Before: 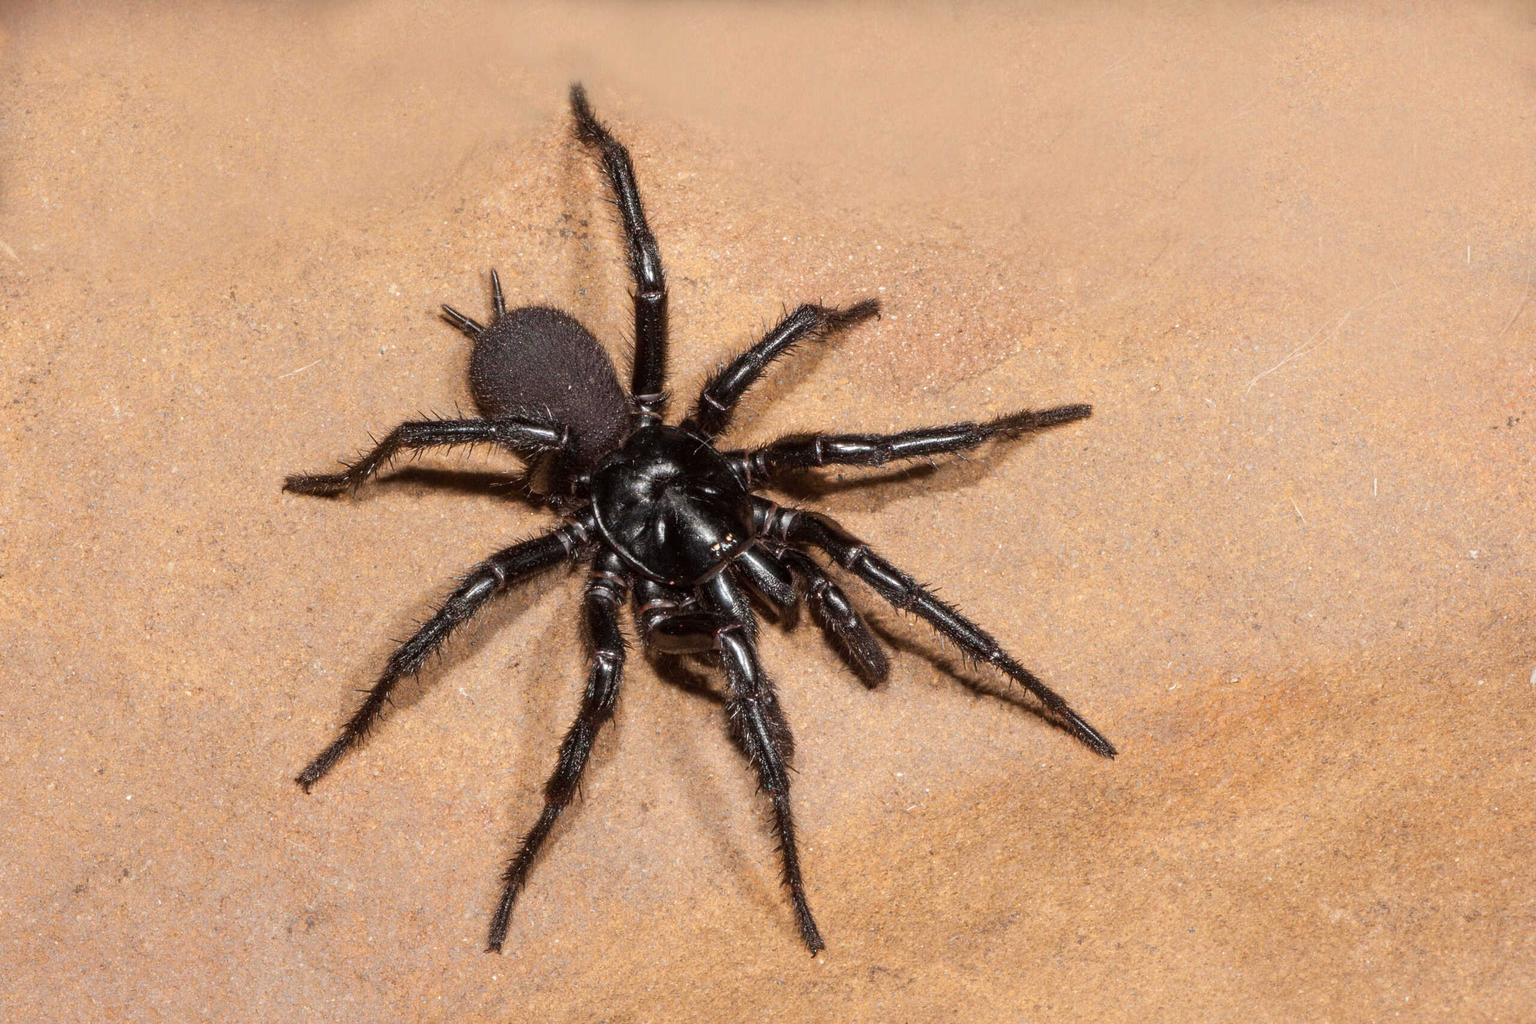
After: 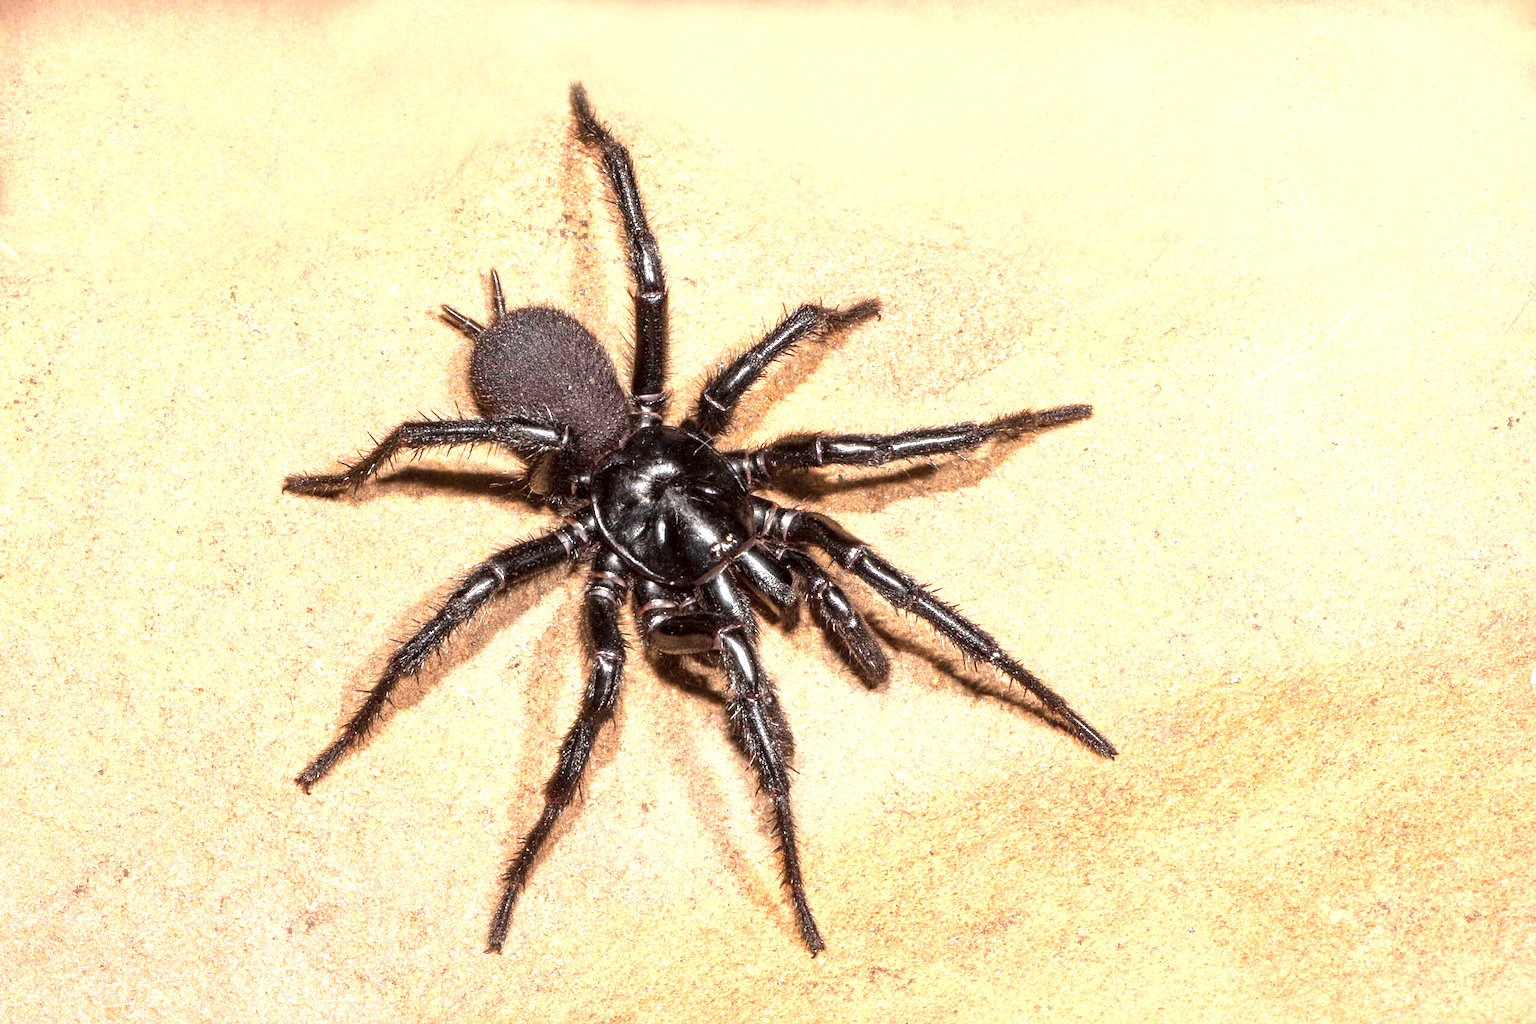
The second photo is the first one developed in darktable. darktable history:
exposure: exposure 1.231 EV, compensate highlight preservation false
local contrast: mode bilateral grid, contrast 20, coarseness 21, detail 150%, midtone range 0.2
